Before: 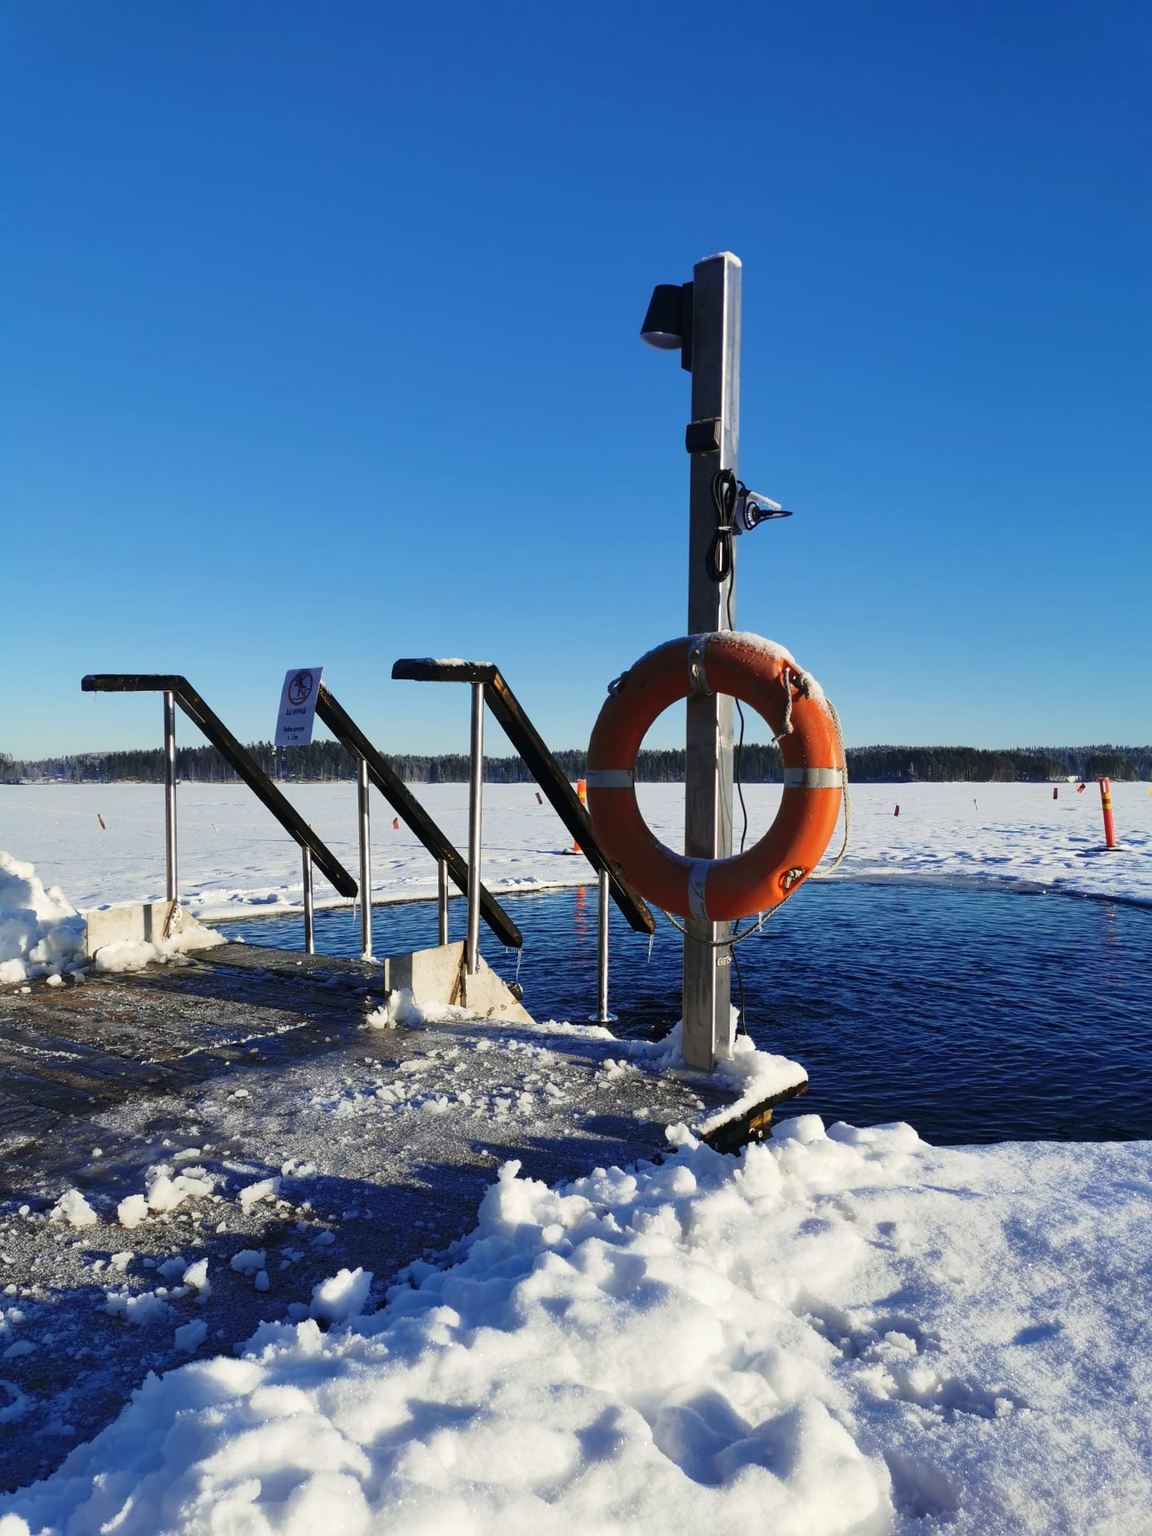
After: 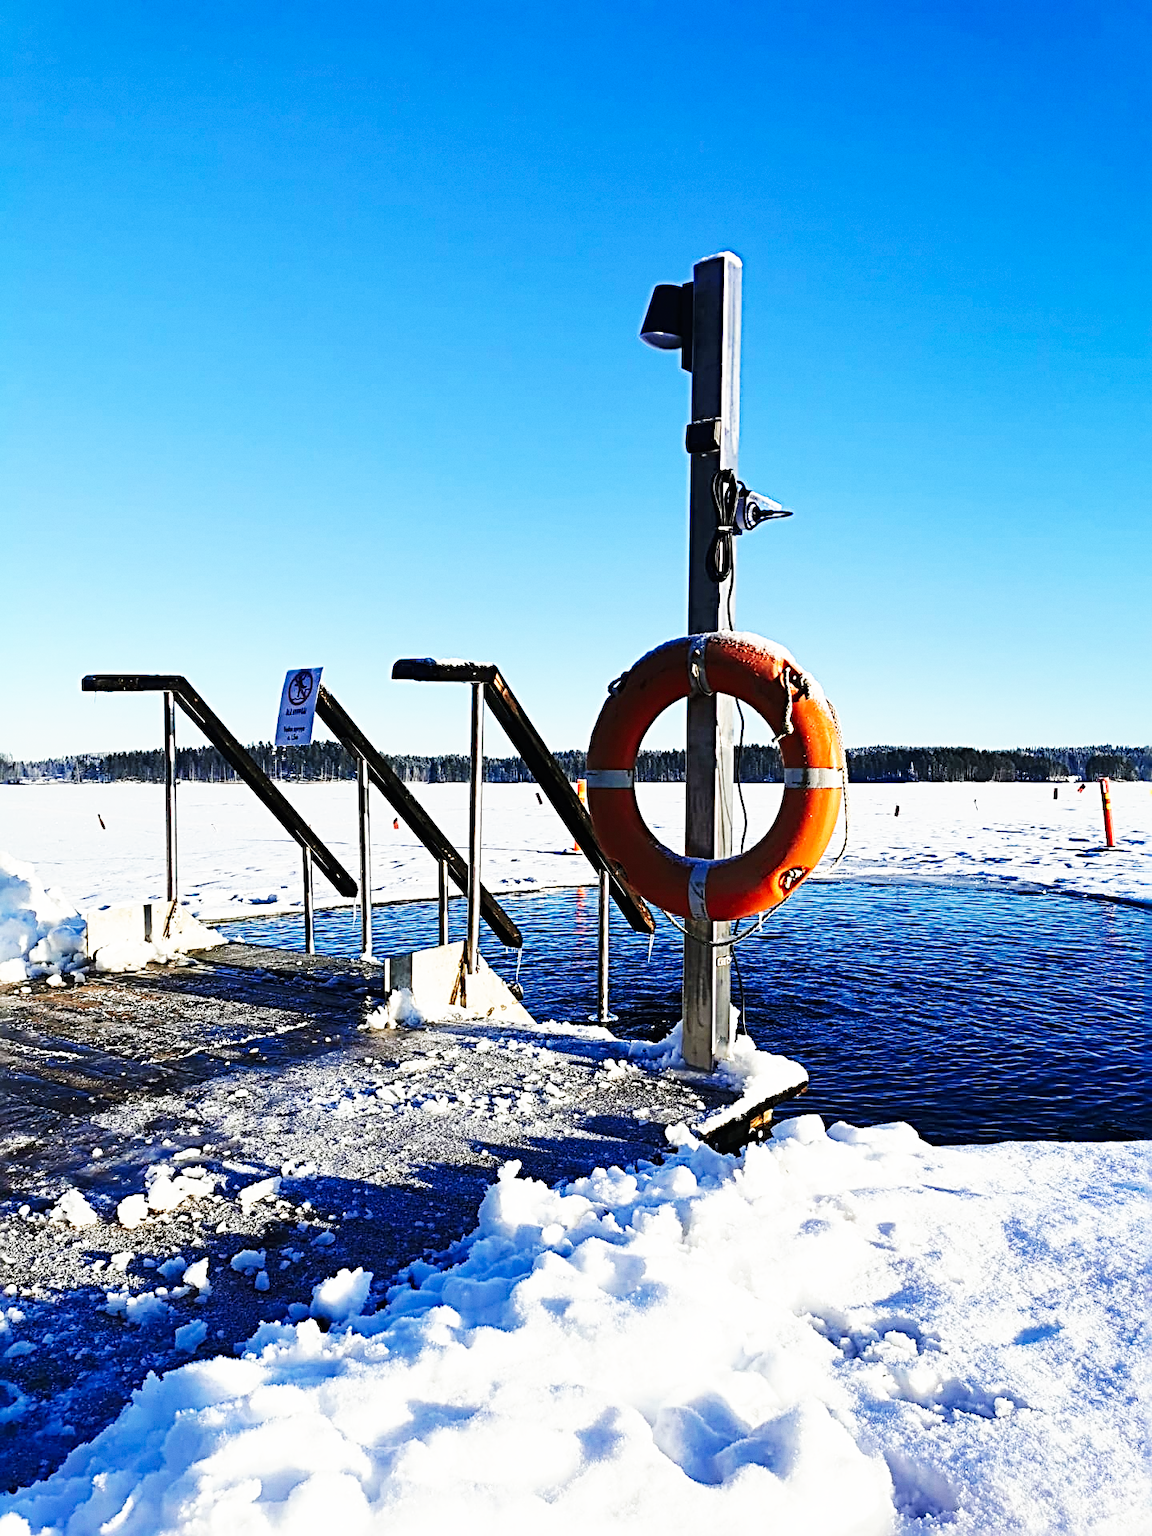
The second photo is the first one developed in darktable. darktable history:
sharpen: radius 3.69, amount 0.928
base curve: curves: ch0 [(0, 0) (0.007, 0.004) (0.027, 0.03) (0.046, 0.07) (0.207, 0.54) (0.442, 0.872) (0.673, 0.972) (1, 1)], preserve colors none
grain: coarseness 0.09 ISO, strength 10%
